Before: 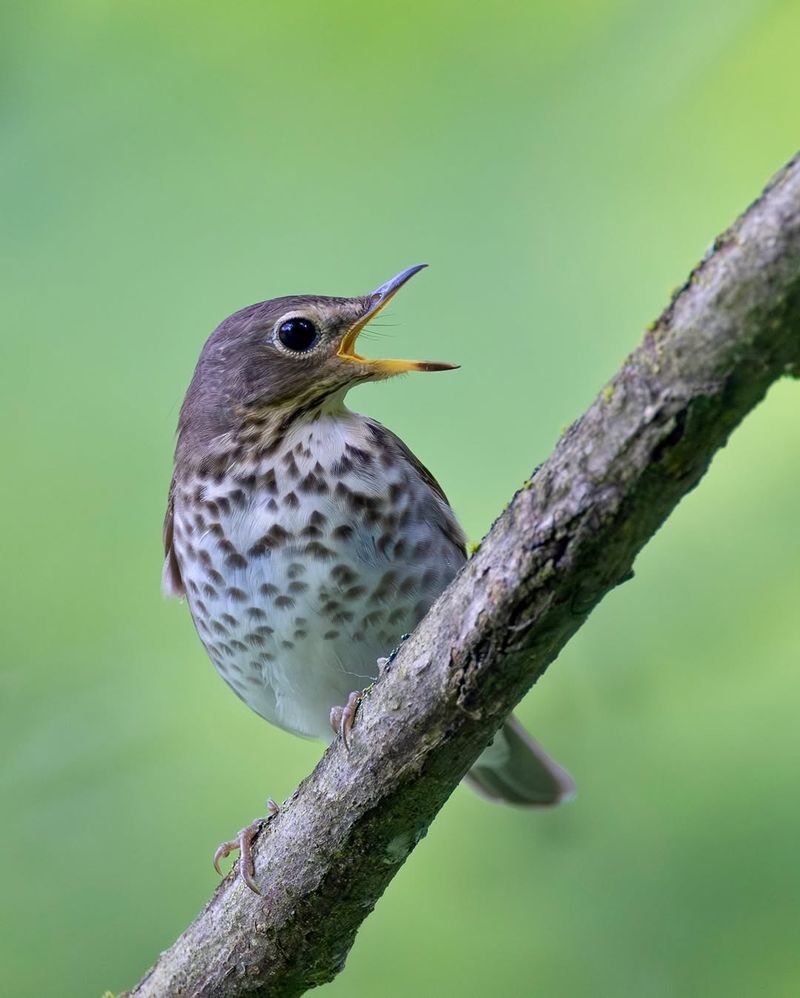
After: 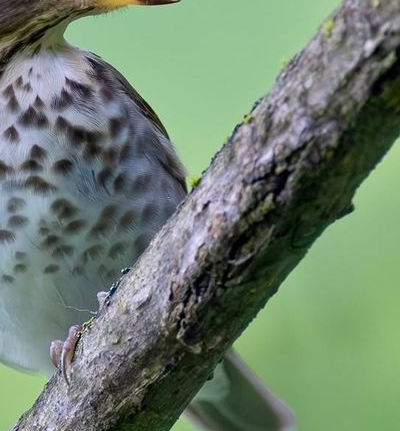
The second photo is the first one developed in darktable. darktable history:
crop: left 35.098%, top 36.769%, right 14.88%, bottom 20.015%
